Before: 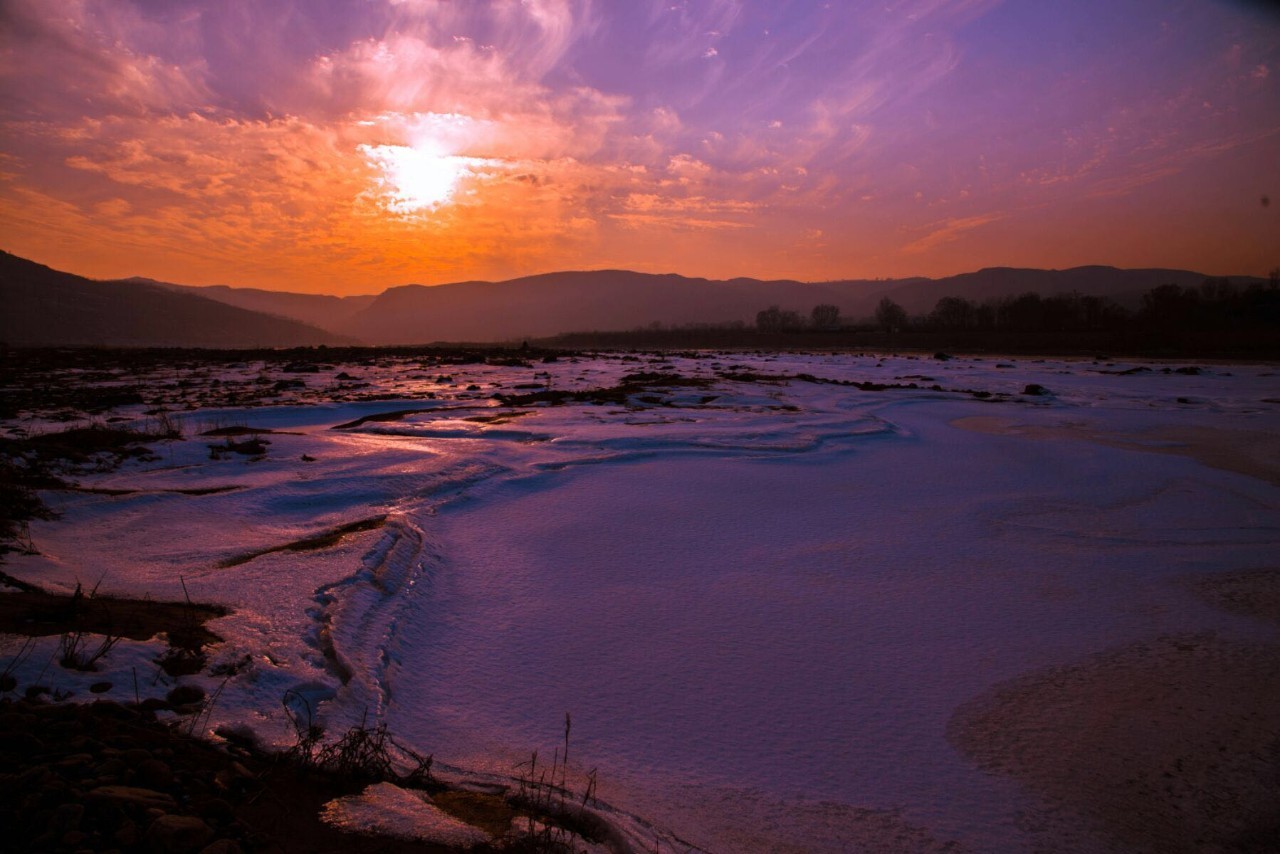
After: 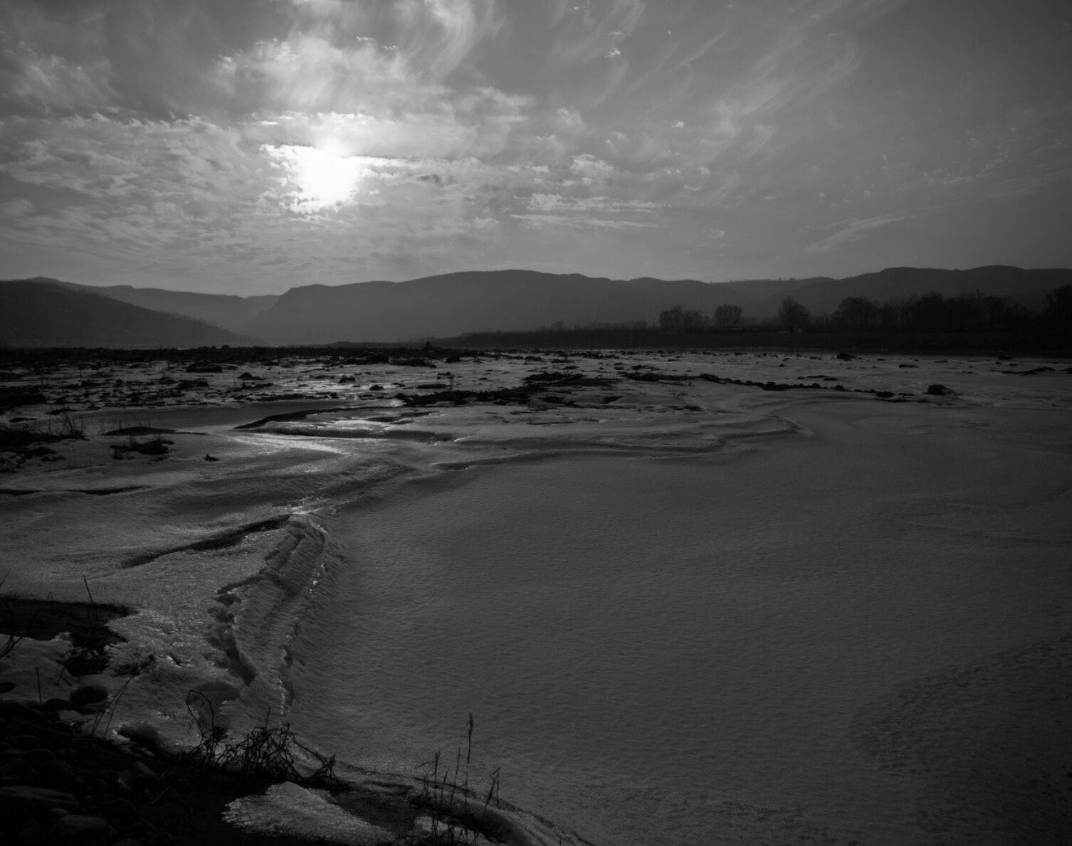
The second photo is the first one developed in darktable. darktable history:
monochrome: on, module defaults
crop: left 7.598%, right 7.873%
rgb levels: mode RGB, independent channels, levels [[0, 0.474, 1], [0, 0.5, 1], [0, 0.5, 1]]
color balance rgb: perceptual saturation grading › global saturation 30%
exposure: exposure 0 EV, compensate highlight preservation false
vignetting: on, module defaults
